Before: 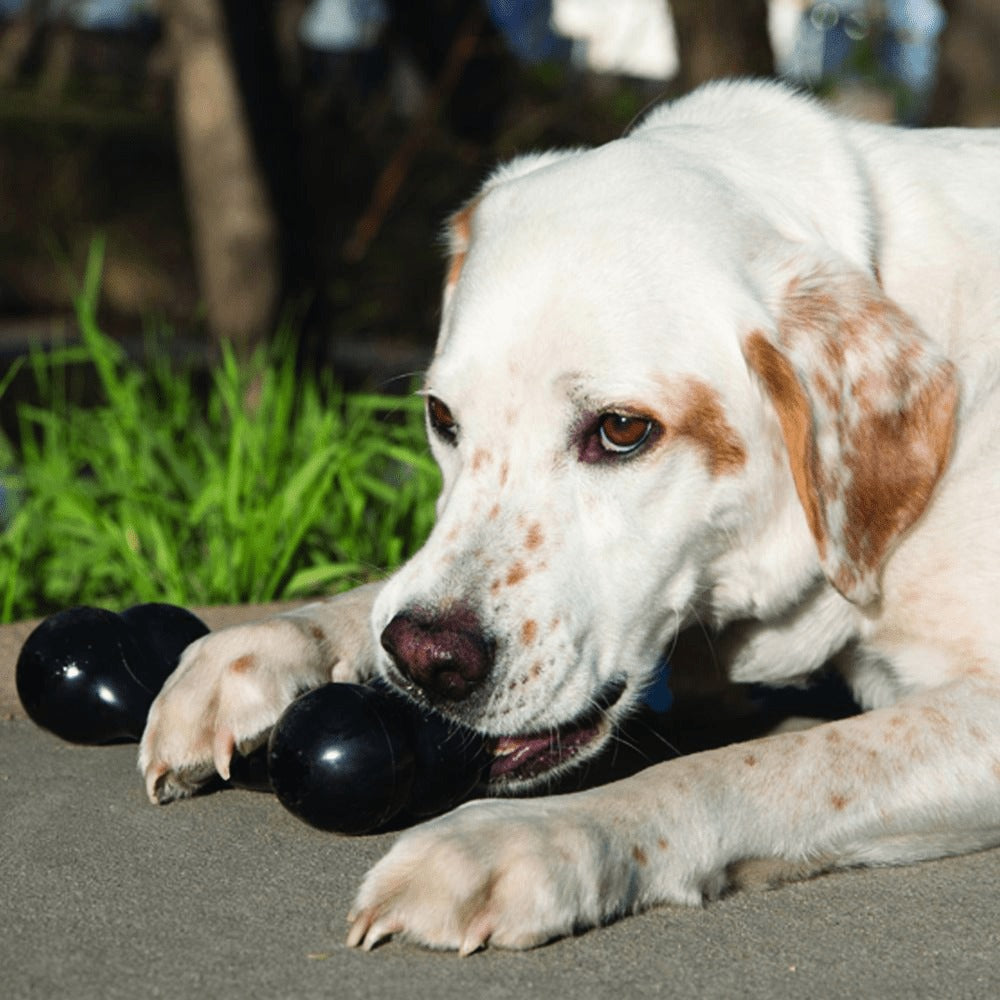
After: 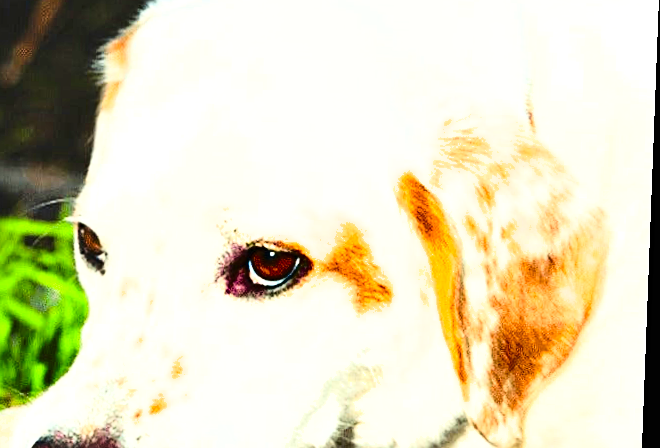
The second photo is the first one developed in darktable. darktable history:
sharpen: on, module defaults
base curve: curves: ch0 [(0, 0) (0.032, 0.037) (0.105, 0.228) (0.435, 0.76) (0.856, 0.983) (1, 1)]
rotate and perspective: rotation 2.17°, automatic cropping off
shadows and highlights: shadows color adjustment 97.66%, soften with gaussian
exposure: black level correction 0, exposure 1.2 EV, compensate exposure bias true, compensate highlight preservation false
crop: left 36.005%, top 18.293%, right 0.31%, bottom 38.444%
color balance rgb: linear chroma grading › global chroma 9.31%, global vibrance 41.49%
